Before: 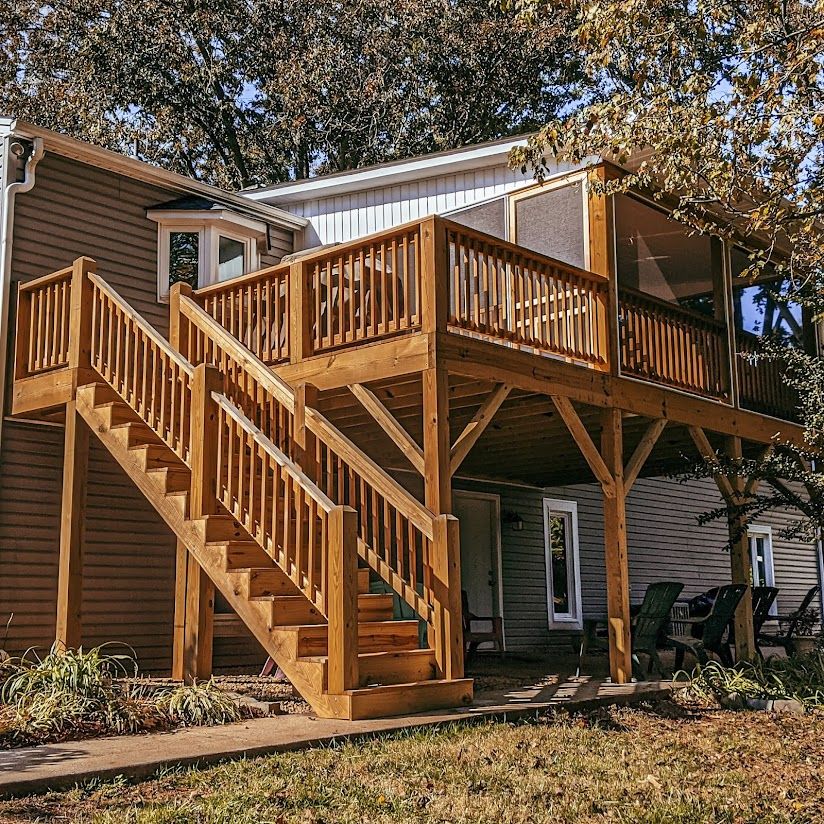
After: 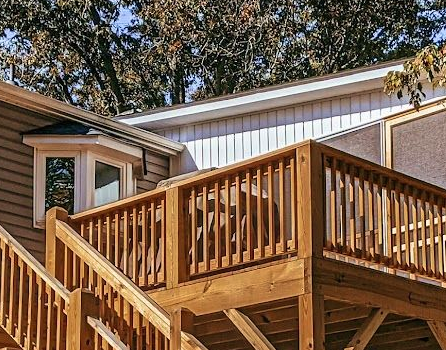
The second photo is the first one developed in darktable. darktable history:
exposure: black level correction 0, exposure 0 EV, compensate highlight preservation false
velvia: on, module defaults
crop: left 15.087%, top 9.158%, right 30.723%, bottom 48.286%
